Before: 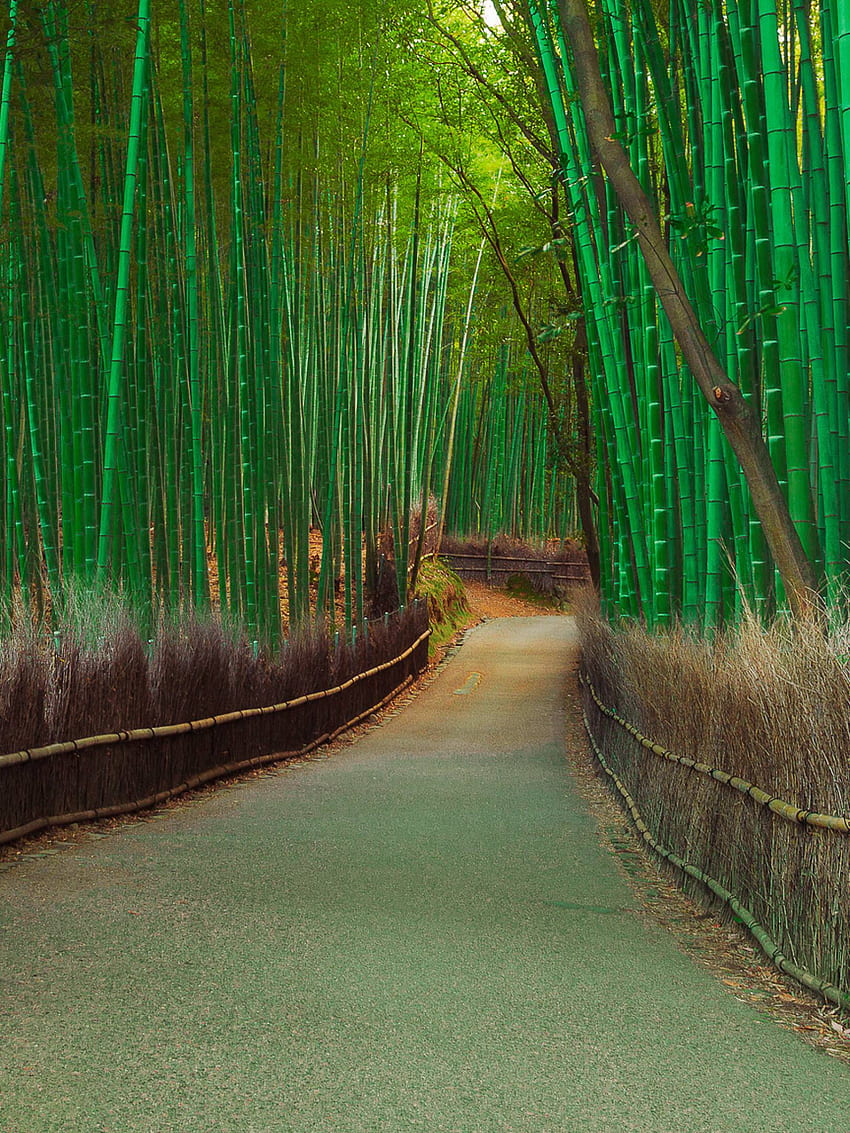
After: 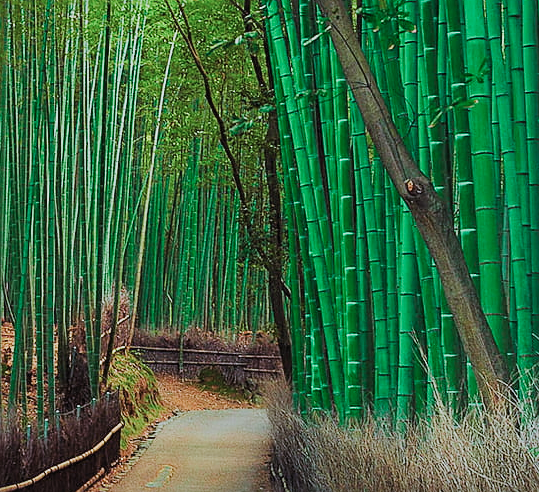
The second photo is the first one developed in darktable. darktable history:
color calibration: illuminant as shot in camera, x 0.378, y 0.381, temperature 4095.49 K
crop: left 36.281%, top 18.328%, right 0.306%, bottom 38.233%
sharpen: on, module defaults
filmic rgb: black relative exposure -7.65 EV, white relative exposure 4.56 EV, hardness 3.61, color science v5 (2021), contrast in shadows safe, contrast in highlights safe
exposure: exposure 0.299 EV, compensate exposure bias true, compensate highlight preservation false
